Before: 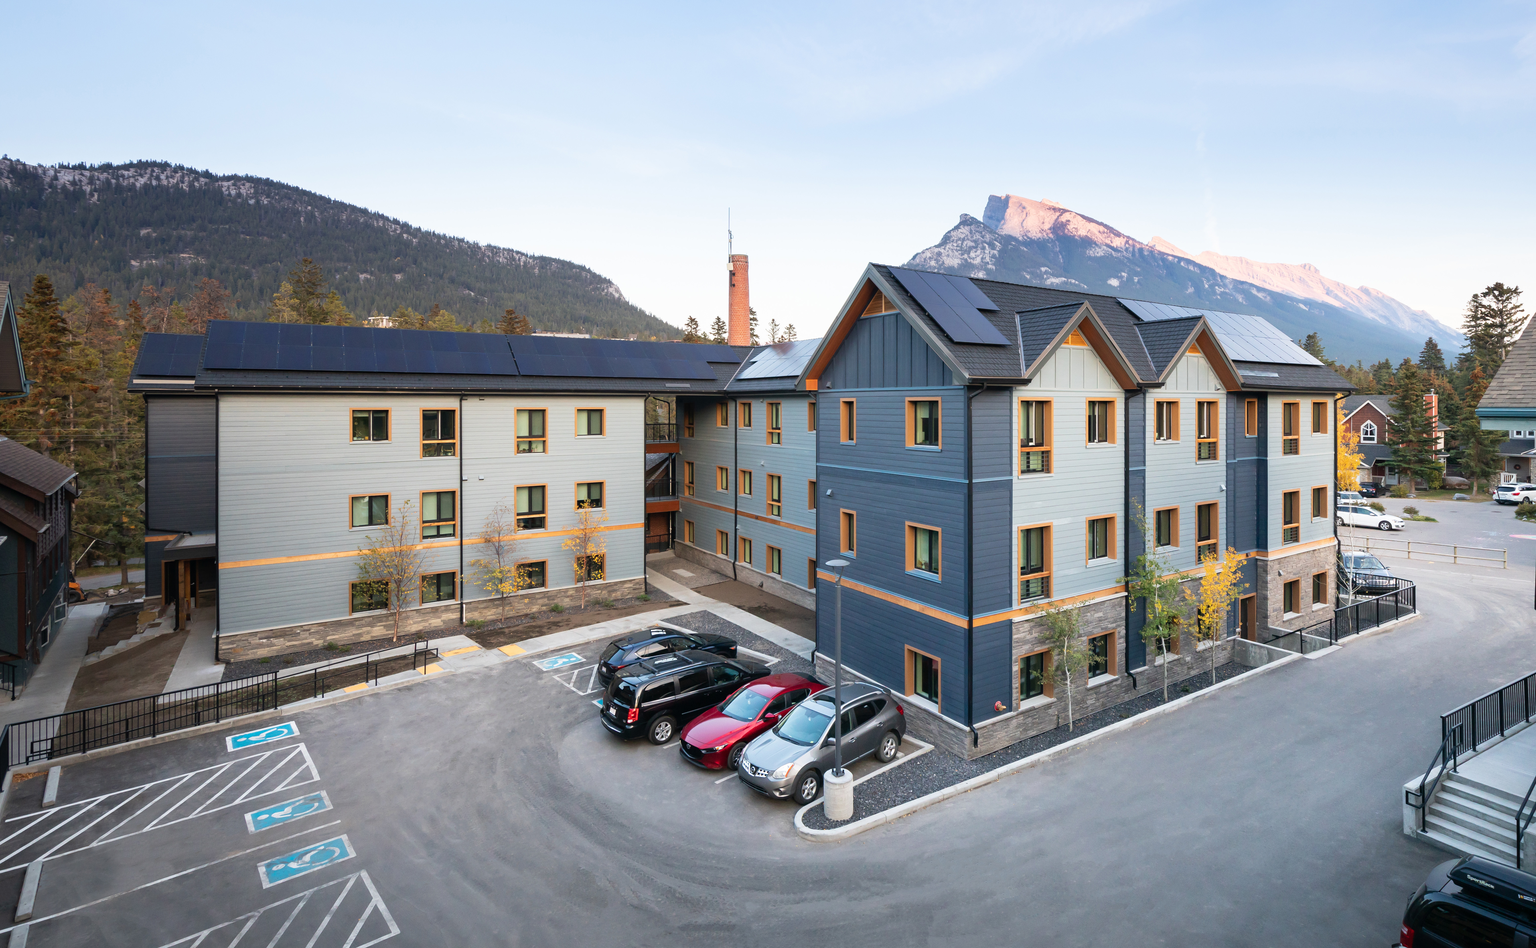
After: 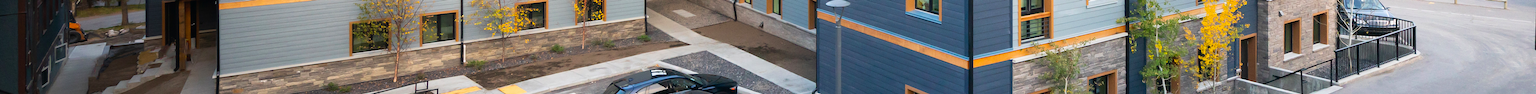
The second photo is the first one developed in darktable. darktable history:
color balance: output saturation 120%
crop and rotate: top 59.084%, bottom 30.916%
